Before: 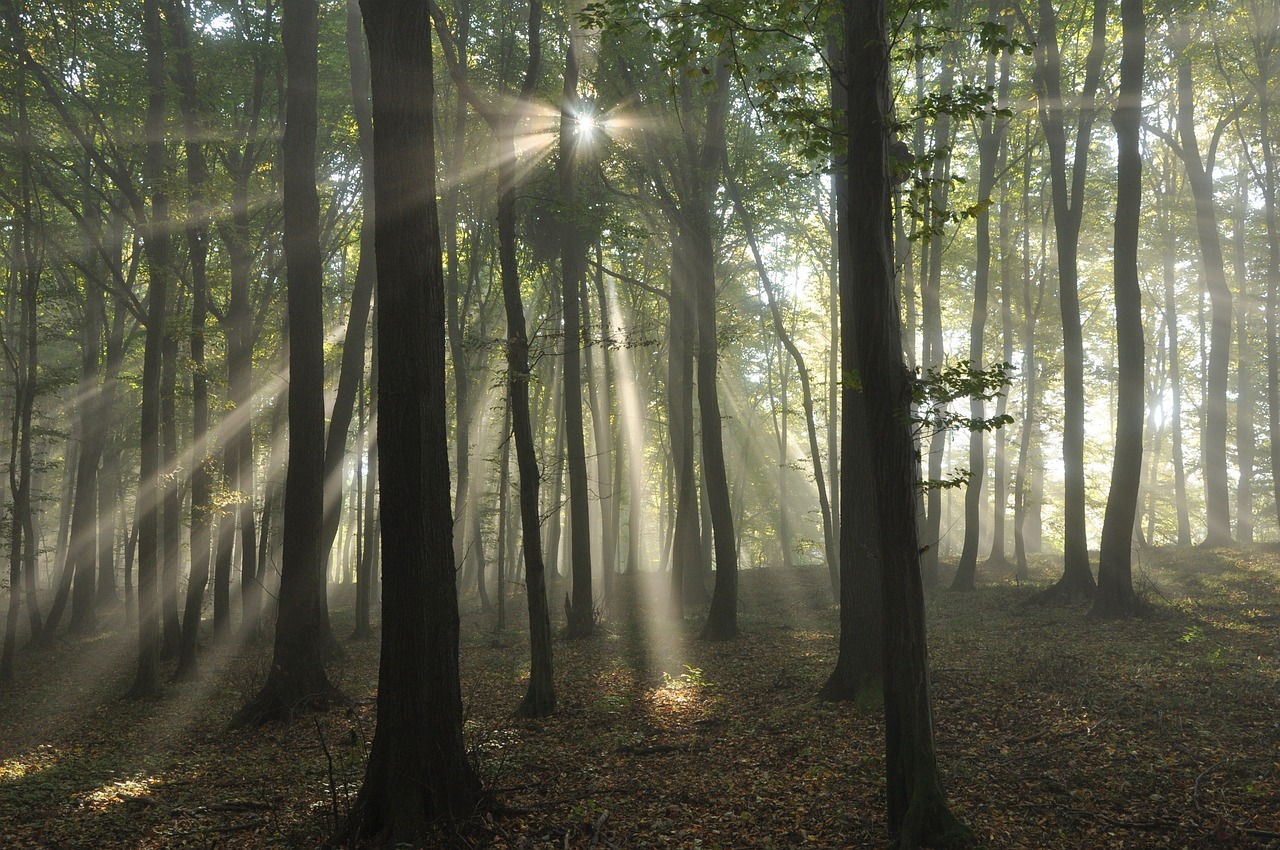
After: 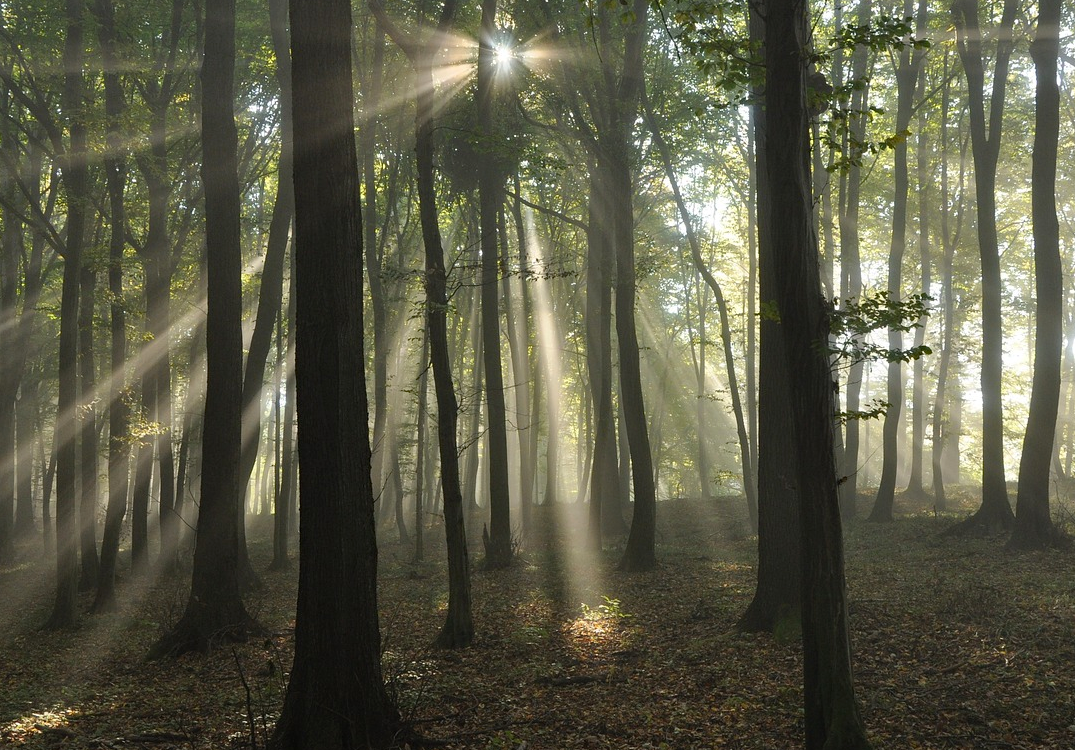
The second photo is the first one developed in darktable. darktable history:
haze removal: compatibility mode true, adaptive false
crop: left 6.446%, top 8.188%, right 9.538%, bottom 3.548%
